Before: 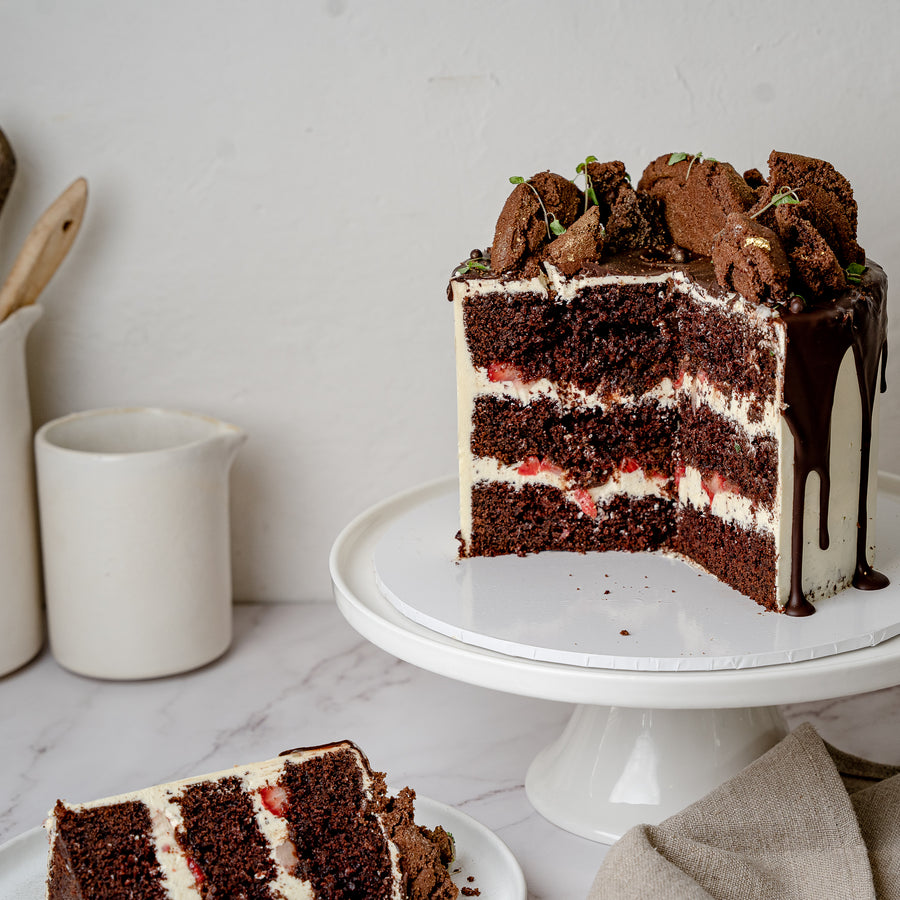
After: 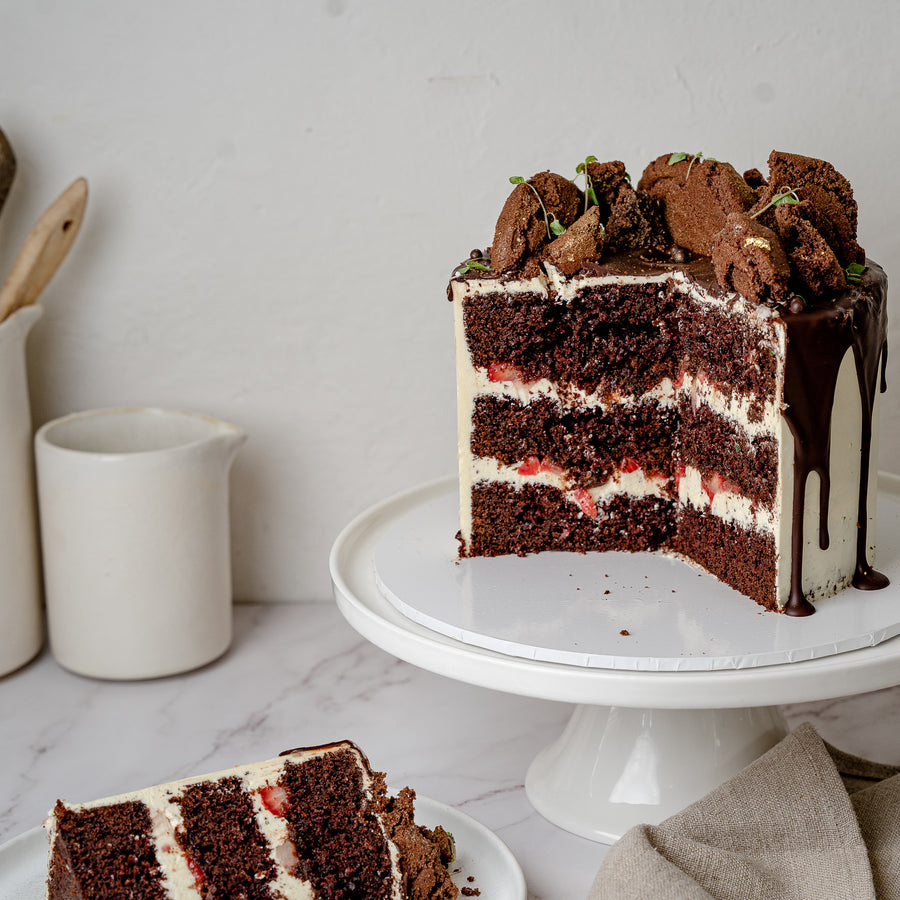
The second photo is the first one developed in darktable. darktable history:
shadows and highlights: shadows 24.9, highlights -23.26, shadows color adjustment 99.14%, highlights color adjustment 0.065%
